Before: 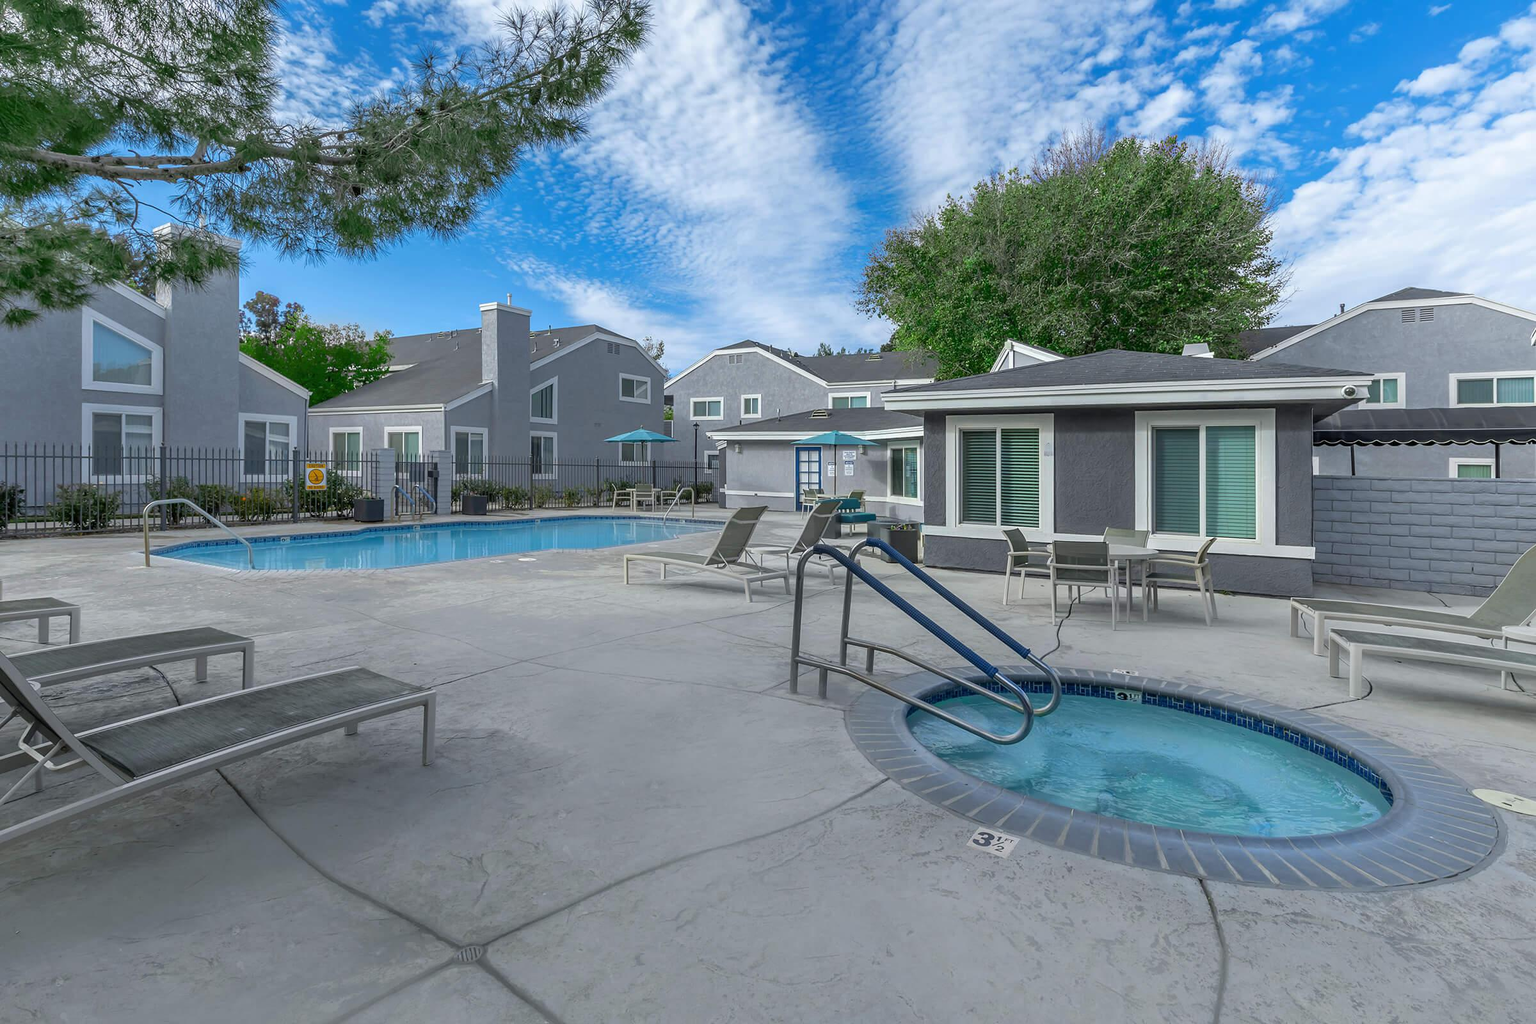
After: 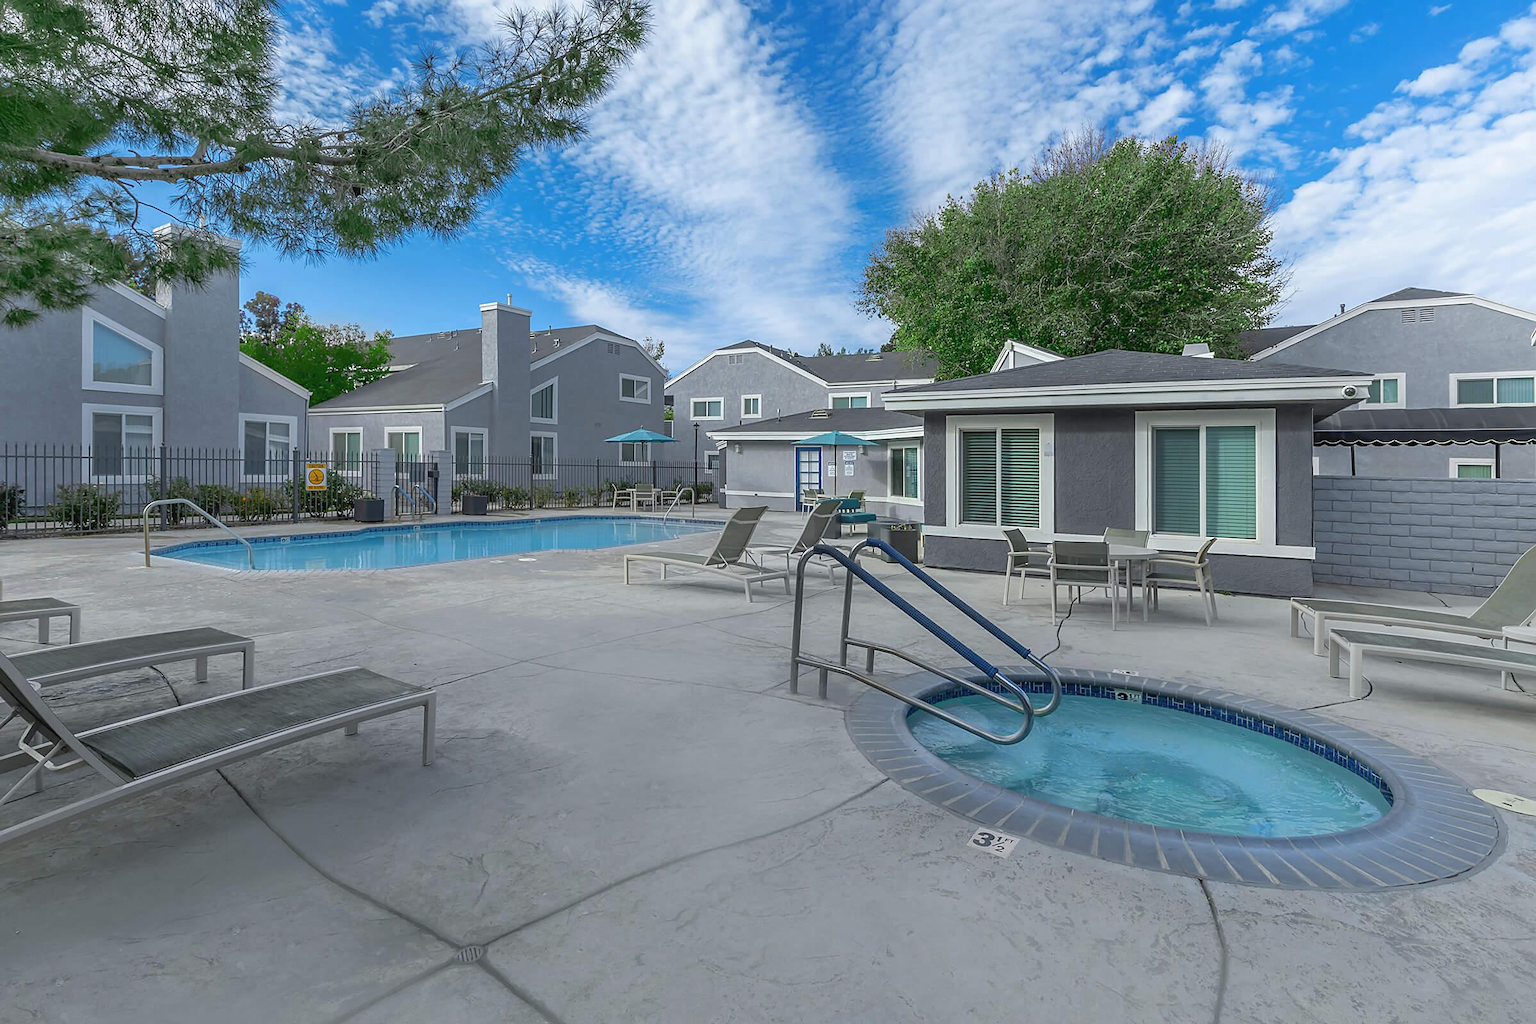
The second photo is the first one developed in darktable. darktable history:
contrast equalizer: y [[0.6 ×6], [0.55 ×6], [0 ×6], [0 ×6], [0 ×6]], mix -0.191
sharpen: radius 1.847, amount 0.407, threshold 1.204
